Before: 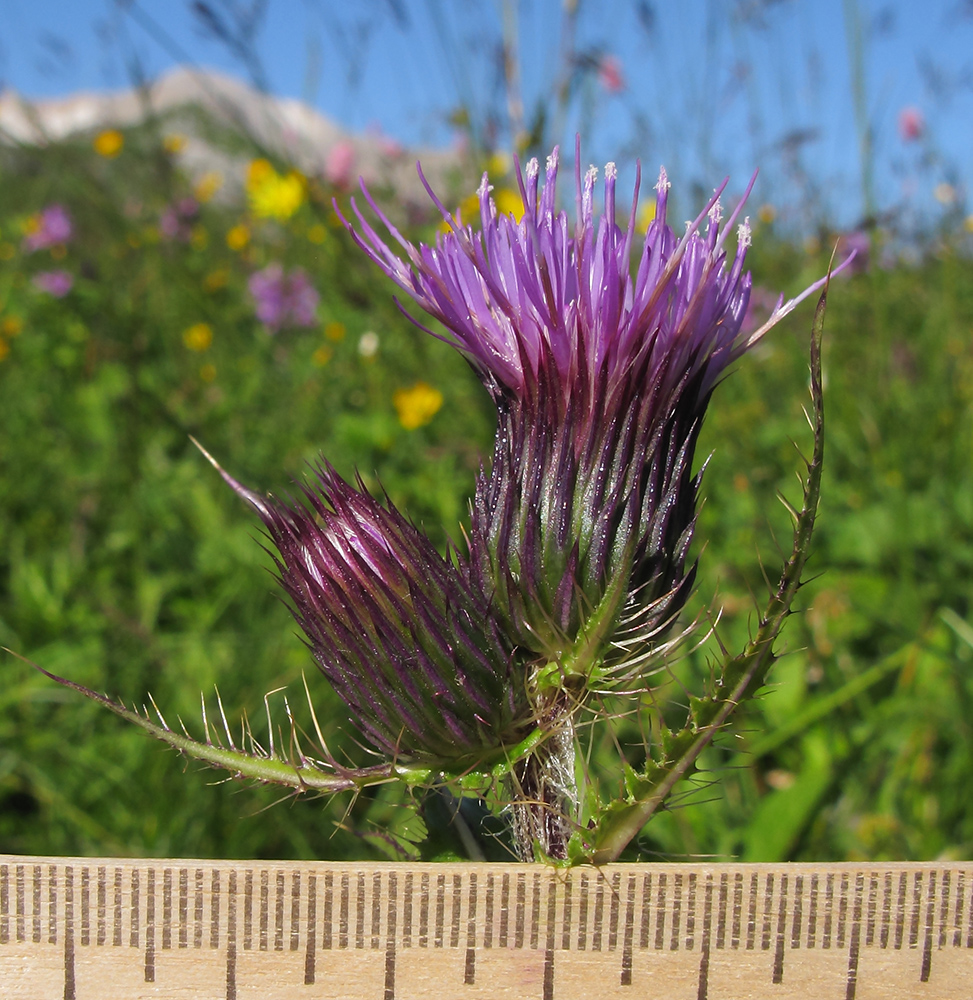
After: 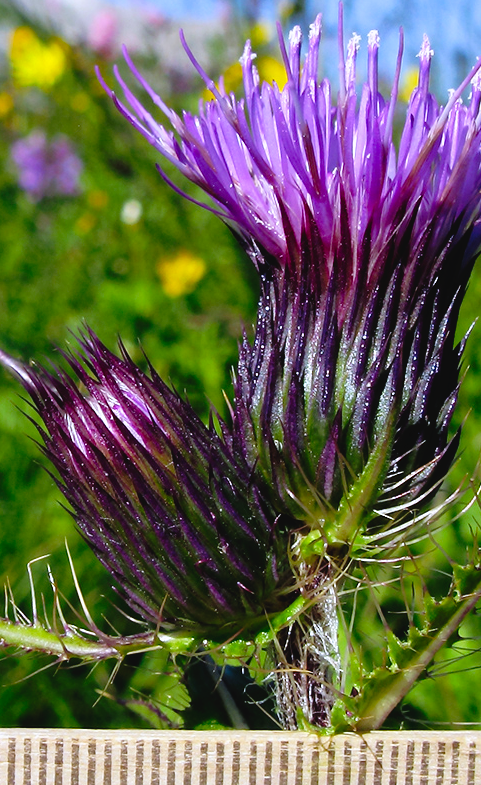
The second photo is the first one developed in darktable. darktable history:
tone equalizer: on, module defaults
crop and rotate: angle 0.02°, left 24.353%, top 13.219%, right 26.156%, bottom 8.224%
white balance: red 0.948, green 1.02, blue 1.176
tone curve: curves: ch0 [(0, 0) (0.003, 0.033) (0.011, 0.033) (0.025, 0.036) (0.044, 0.039) (0.069, 0.04) (0.1, 0.043) (0.136, 0.052) (0.177, 0.085) (0.224, 0.14) (0.277, 0.225) (0.335, 0.333) (0.399, 0.419) (0.468, 0.51) (0.543, 0.603) (0.623, 0.713) (0.709, 0.808) (0.801, 0.901) (0.898, 0.98) (1, 1)], preserve colors none
